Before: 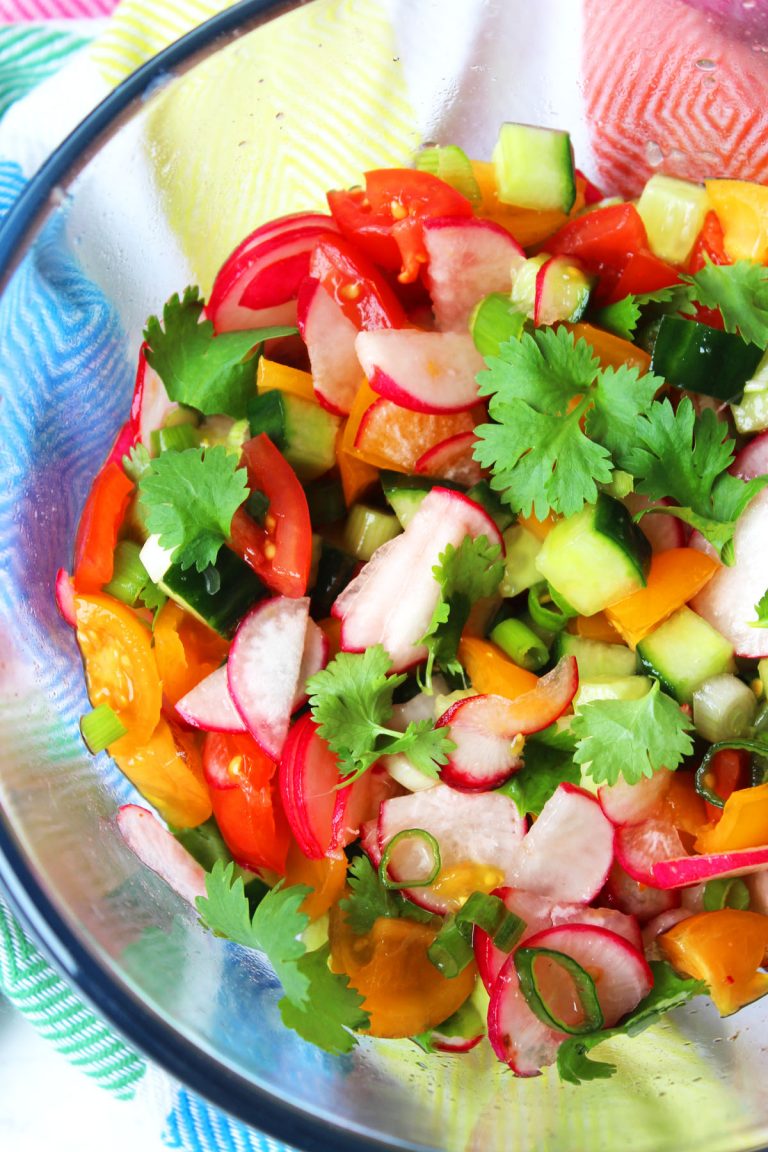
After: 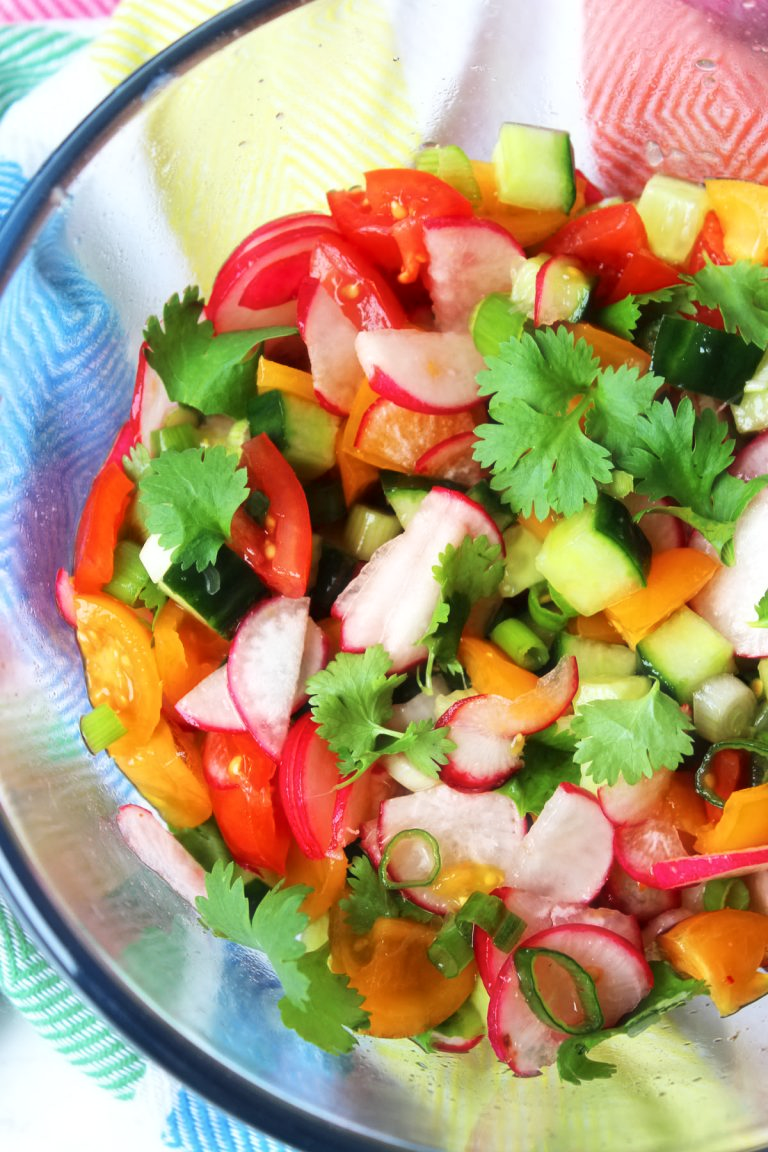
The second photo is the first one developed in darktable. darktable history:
exposure: black level correction 0.001, compensate highlight preservation false
haze removal: strength -0.1, adaptive false
contrast equalizer: y [[0.5 ×6], [0.5 ×6], [0.5 ×6], [0 ×6], [0, 0, 0, 0.581, 0.011, 0]]
